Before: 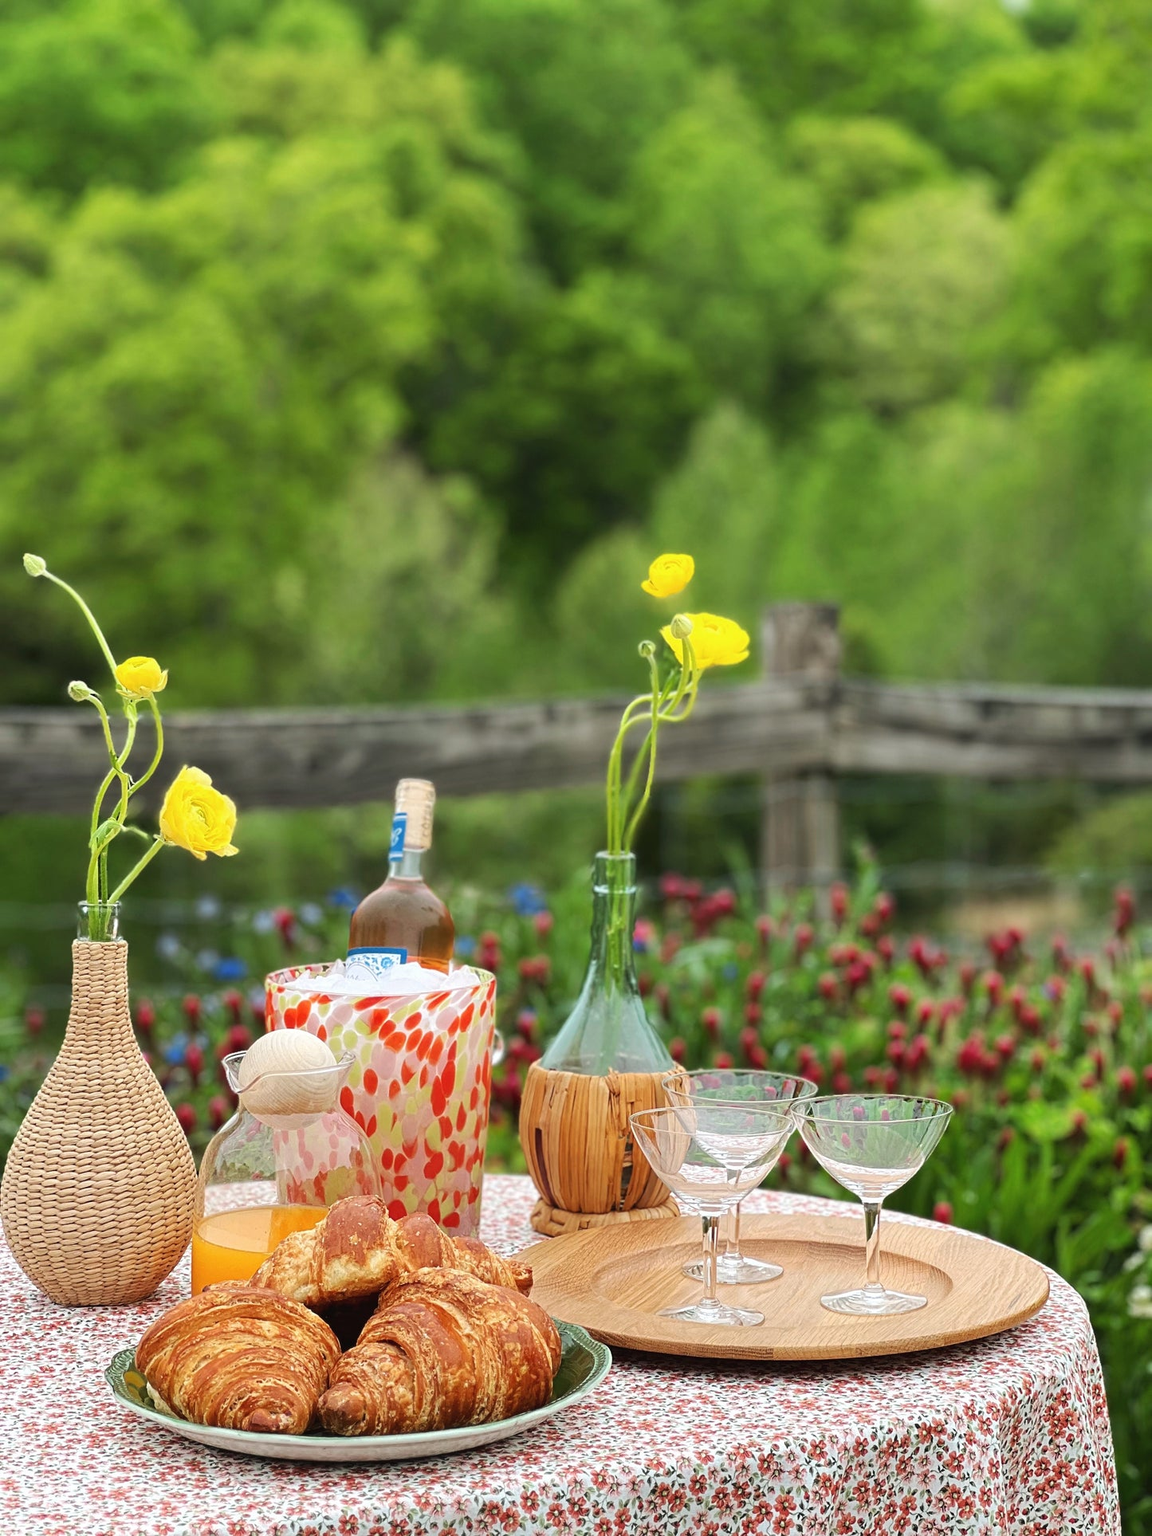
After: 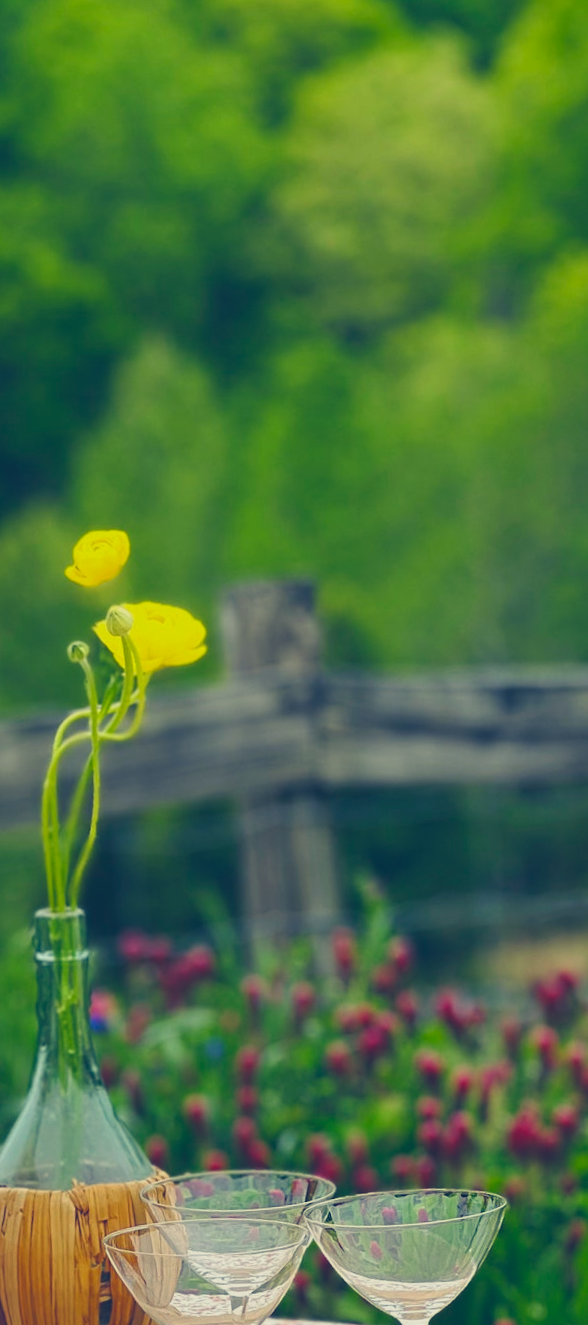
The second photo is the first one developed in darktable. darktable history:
crop and rotate: left 49.936%, top 10.094%, right 13.136%, bottom 24.256%
rotate and perspective: rotation -4.2°, shear 0.006, automatic cropping off
exposure: black level correction -0.036, exposure -0.497 EV, compensate highlight preservation false
color correction: highlights a* -0.482, highlights b* 9.48, shadows a* -9.48, shadows b* 0.803
color balance rgb: shadows lift › luminance -28.76%, shadows lift › chroma 15%, shadows lift › hue 270°, power › chroma 1%, power › hue 255°, highlights gain › luminance 7.14%, highlights gain › chroma 2%, highlights gain › hue 90°, global offset › luminance -0.29%, global offset › hue 260°, perceptual saturation grading › global saturation 20%, perceptual saturation grading › highlights -13.92%, perceptual saturation grading › shadows 50%
